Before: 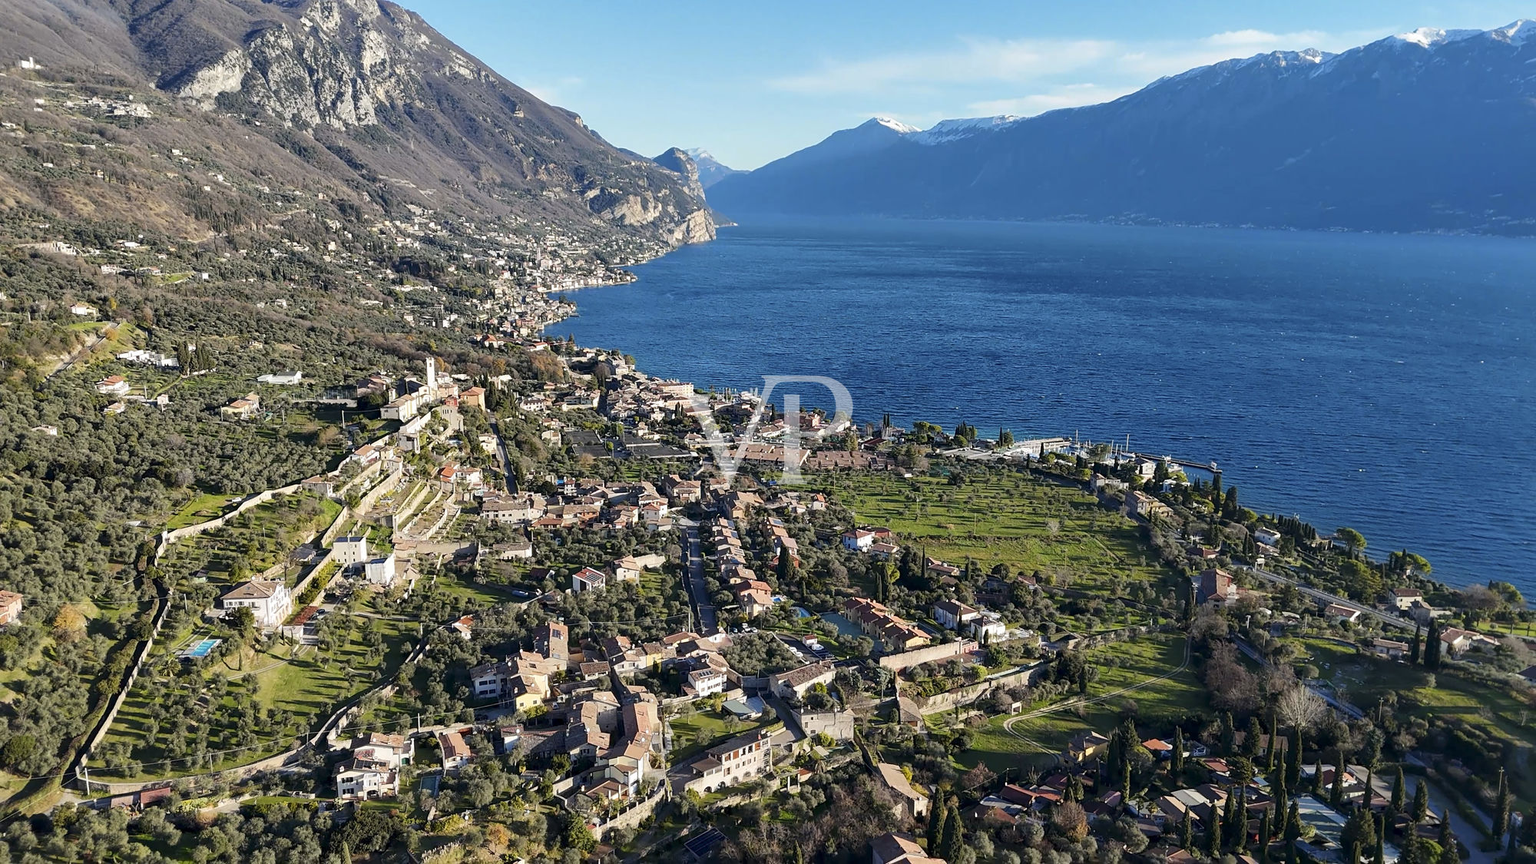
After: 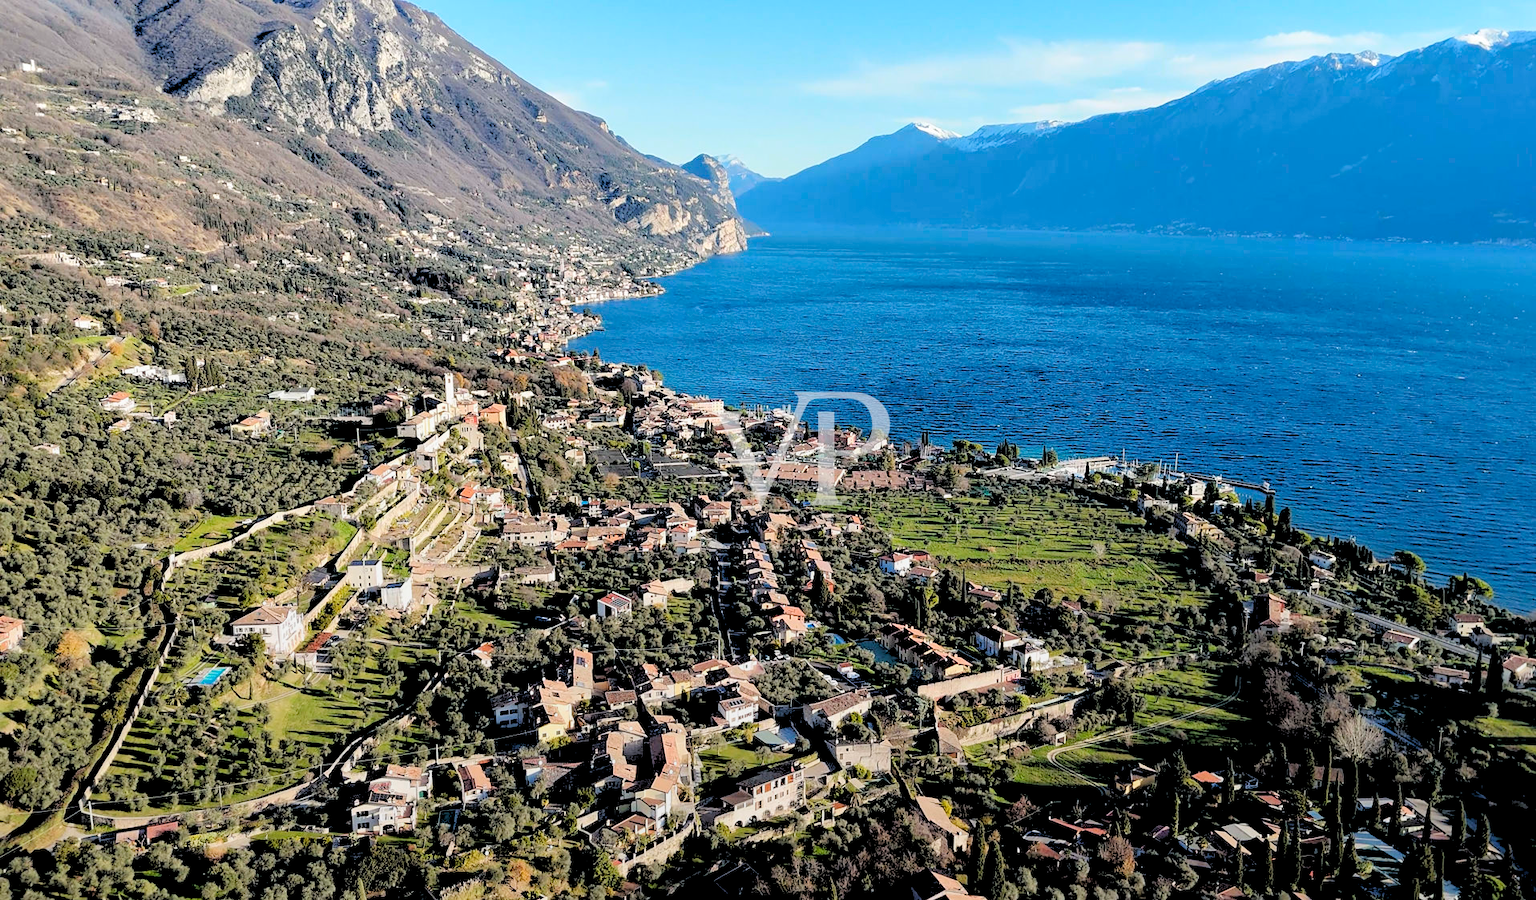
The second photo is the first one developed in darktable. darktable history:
crop: right 4.126%, bottom 0.031%
graduated density: rotation -180°, offset 24.95
rgb levels: levels [[0.027, 0.429, 0.996], [0, 0.5, 1], [0, 0.5, 1]]
